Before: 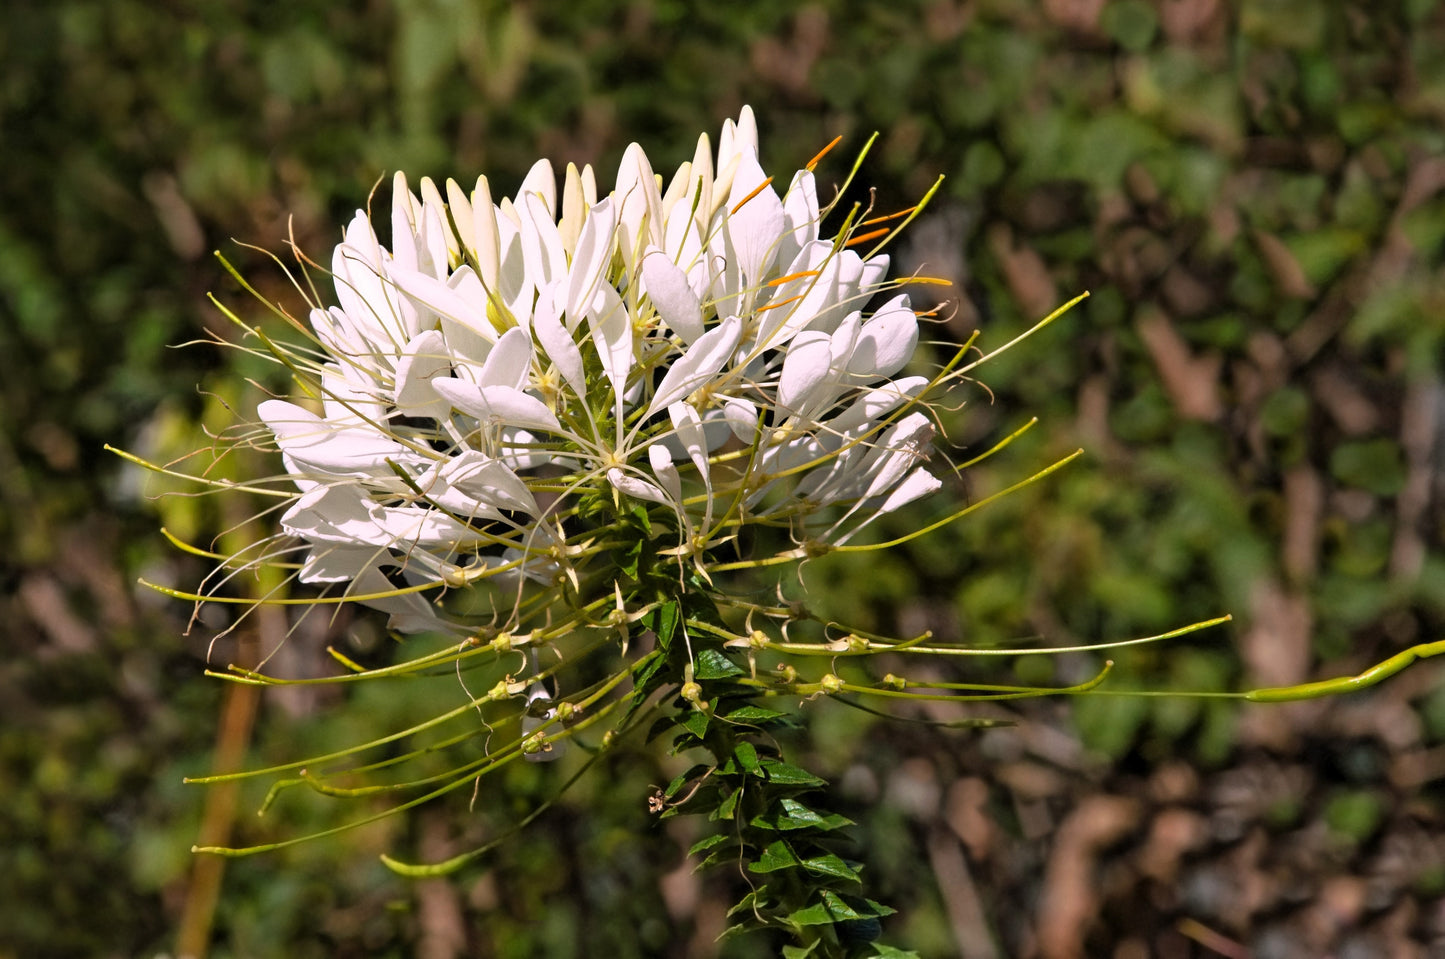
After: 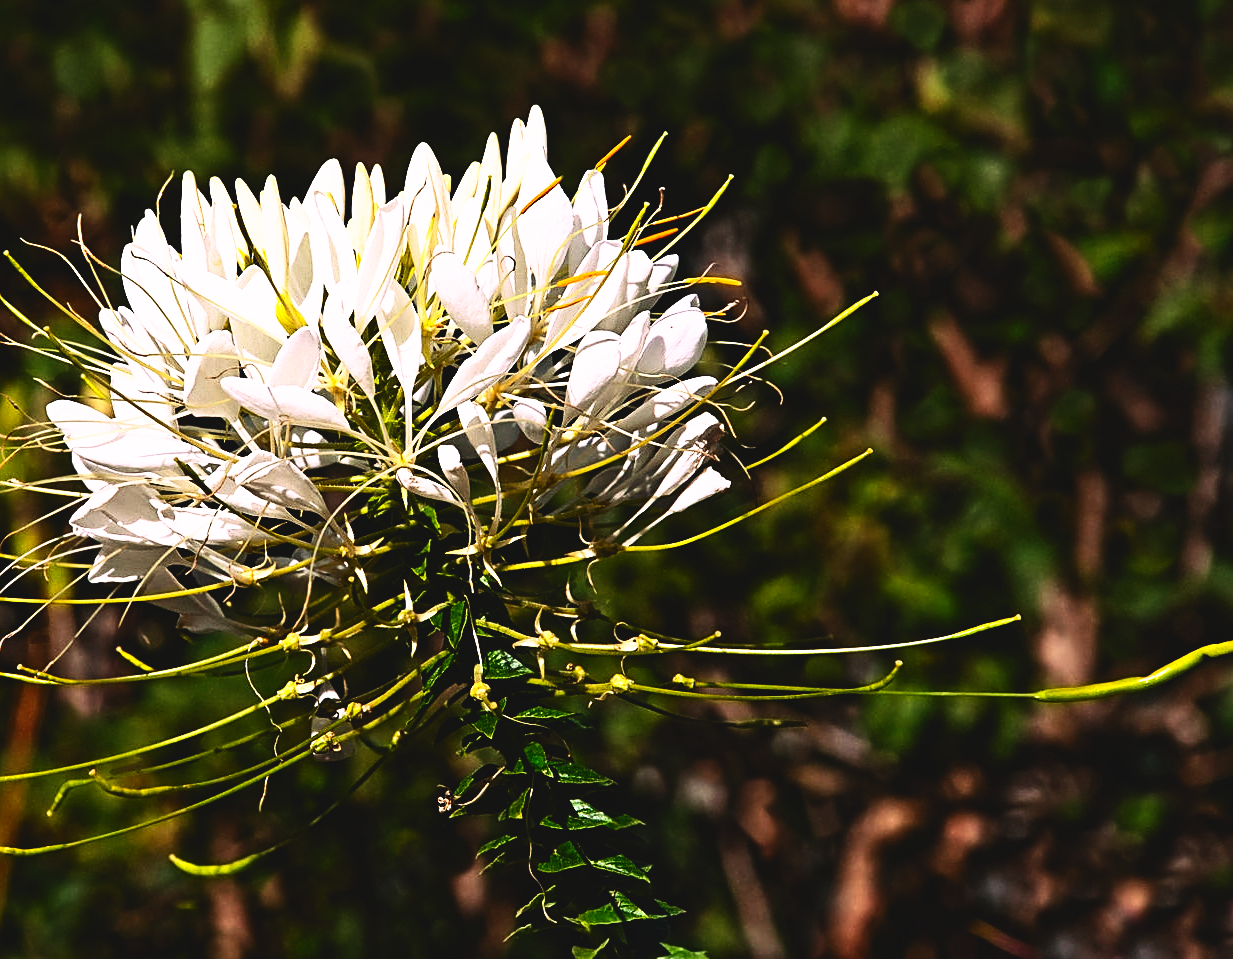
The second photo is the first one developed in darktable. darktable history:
contrast brightness saturation: contrast 0.243, brightness -0.24, saturation 0.138
base curve: curves: ch0 [(0, 0.036) (0.007, 0.037) (0.604, 0.887) (1, 1)], preserve colors none
crop and rotate: left 14.66%
sharpen: amount 0.739
